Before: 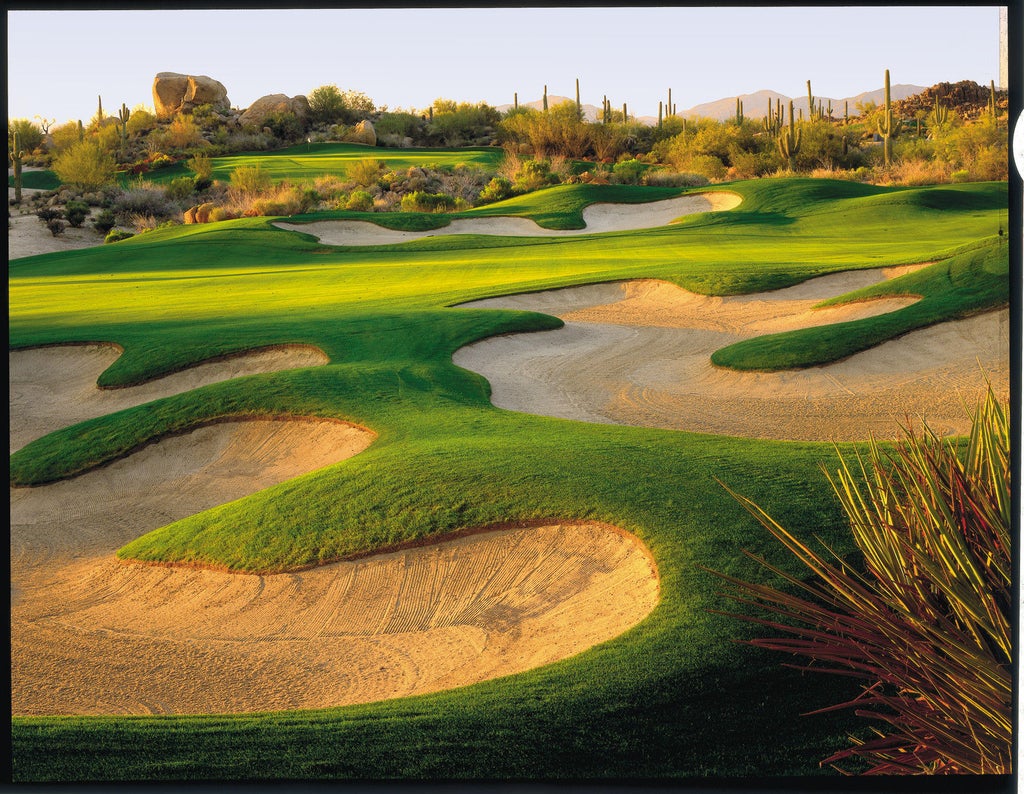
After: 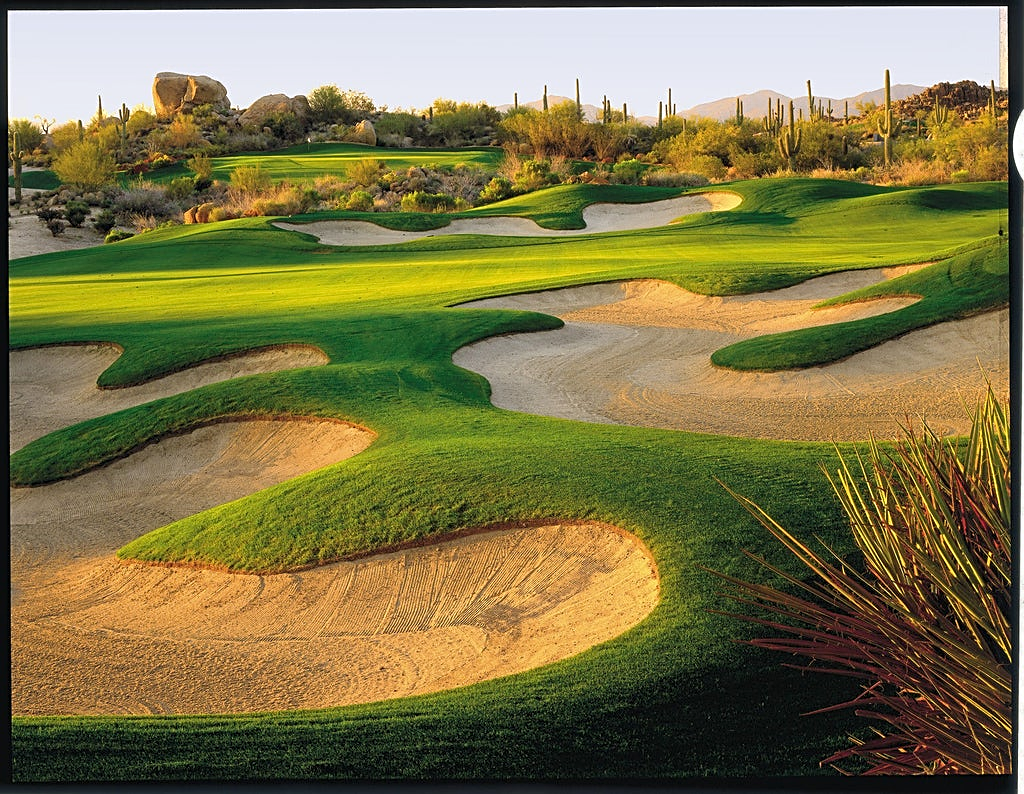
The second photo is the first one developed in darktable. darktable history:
base curve: curves: ch0 [(0, 0) (0.283, 0.295) (1, 1)], preserve colors none
sharpen: amount 0.55
